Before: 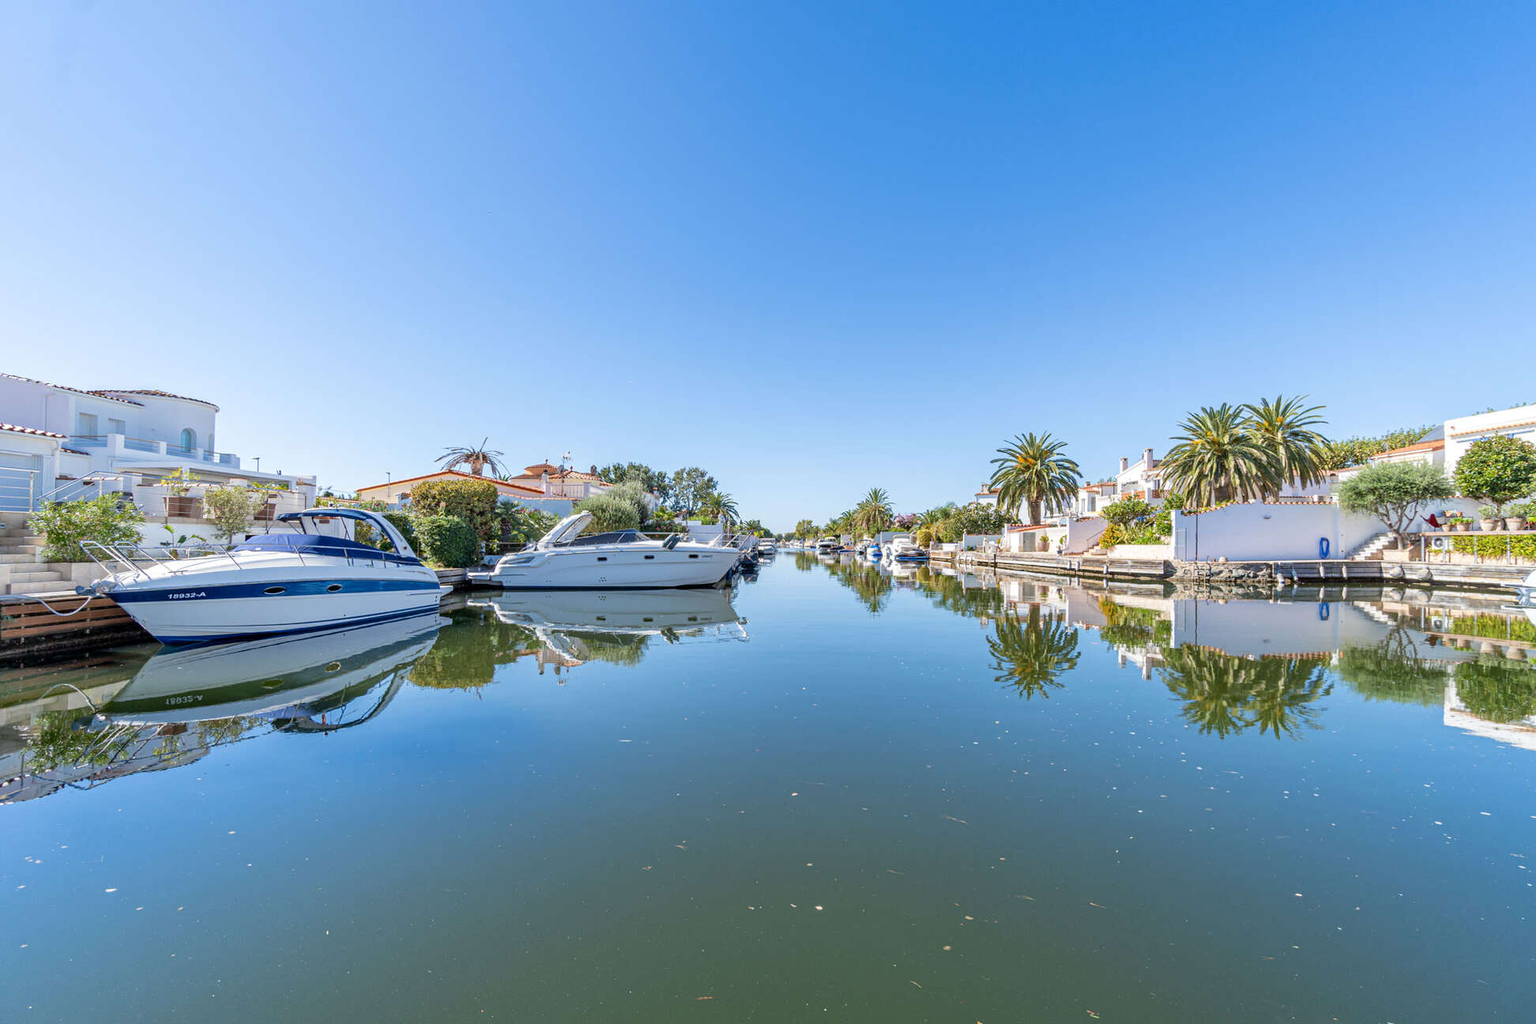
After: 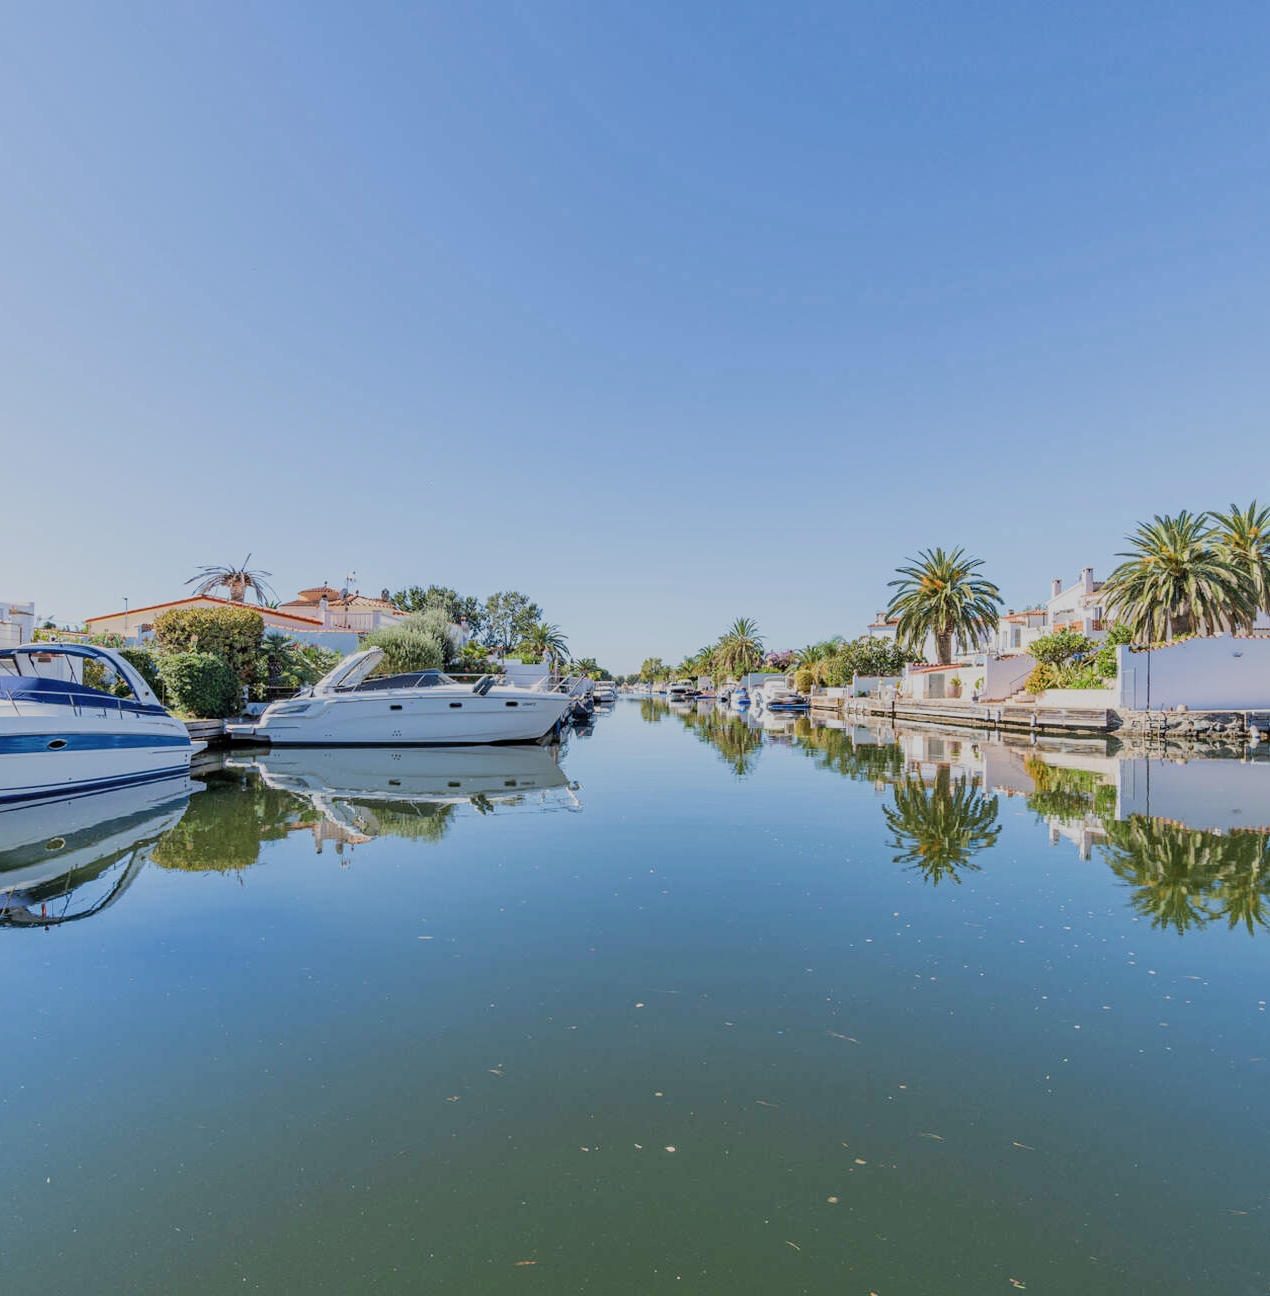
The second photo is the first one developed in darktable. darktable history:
crop and rotate: left 18.899%, right 15.747%
filmic rgb: black relative exposure -7.65 EV, white relative exposure 4.56 EV, hardness 3.61, color science v5 (2021), contrast in shadows safe, contrast in highlights safe
